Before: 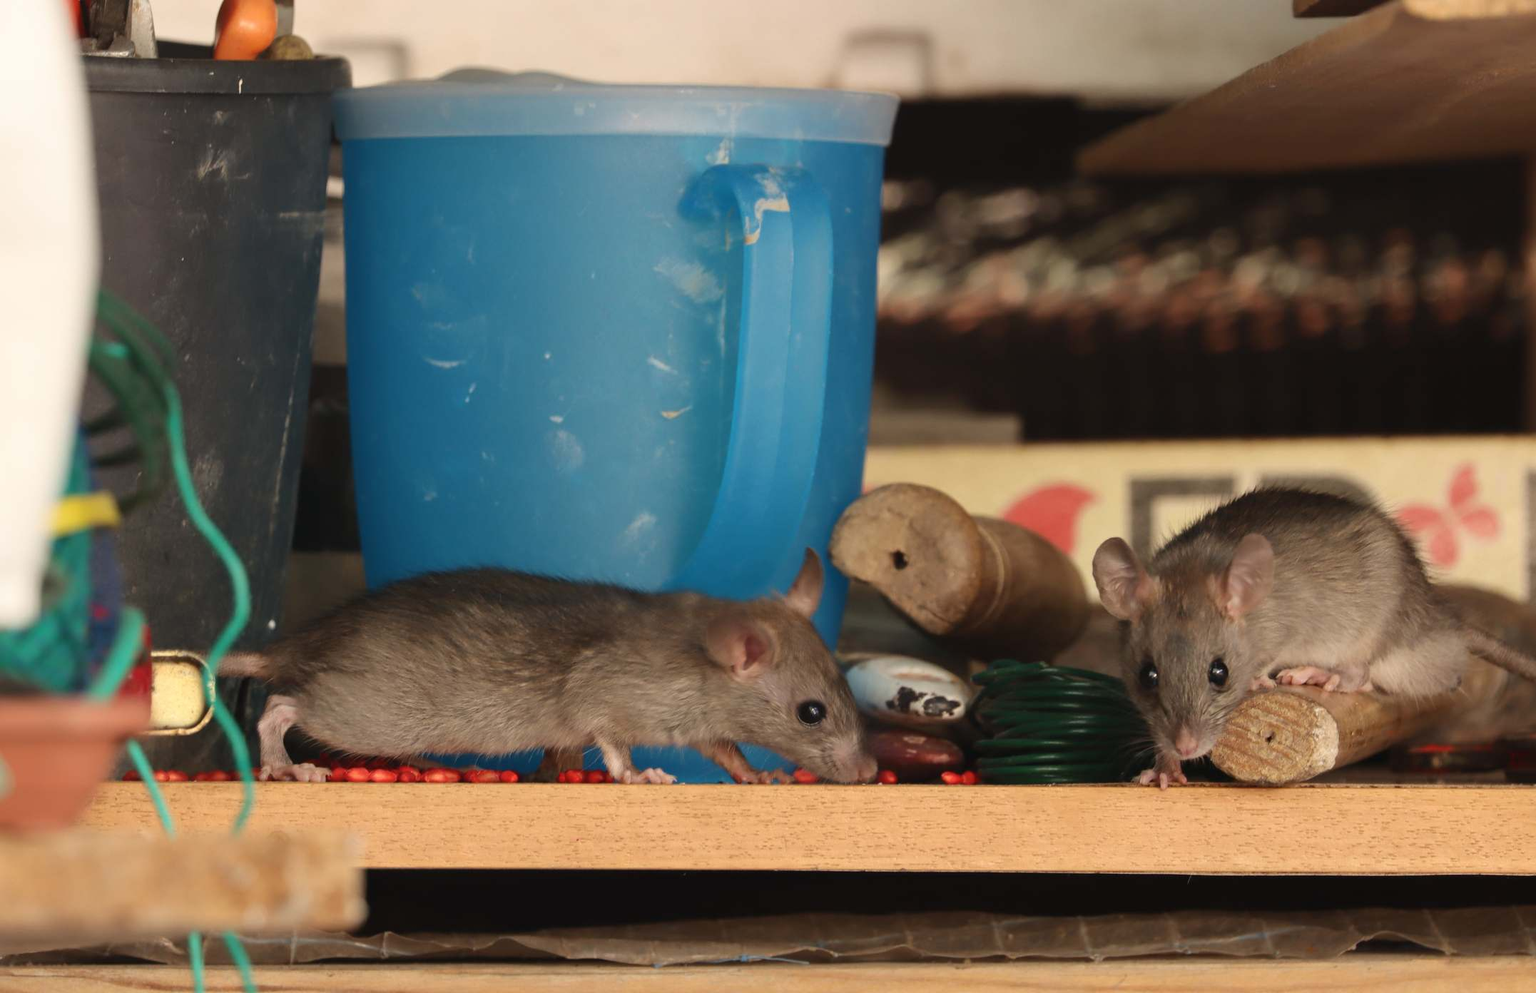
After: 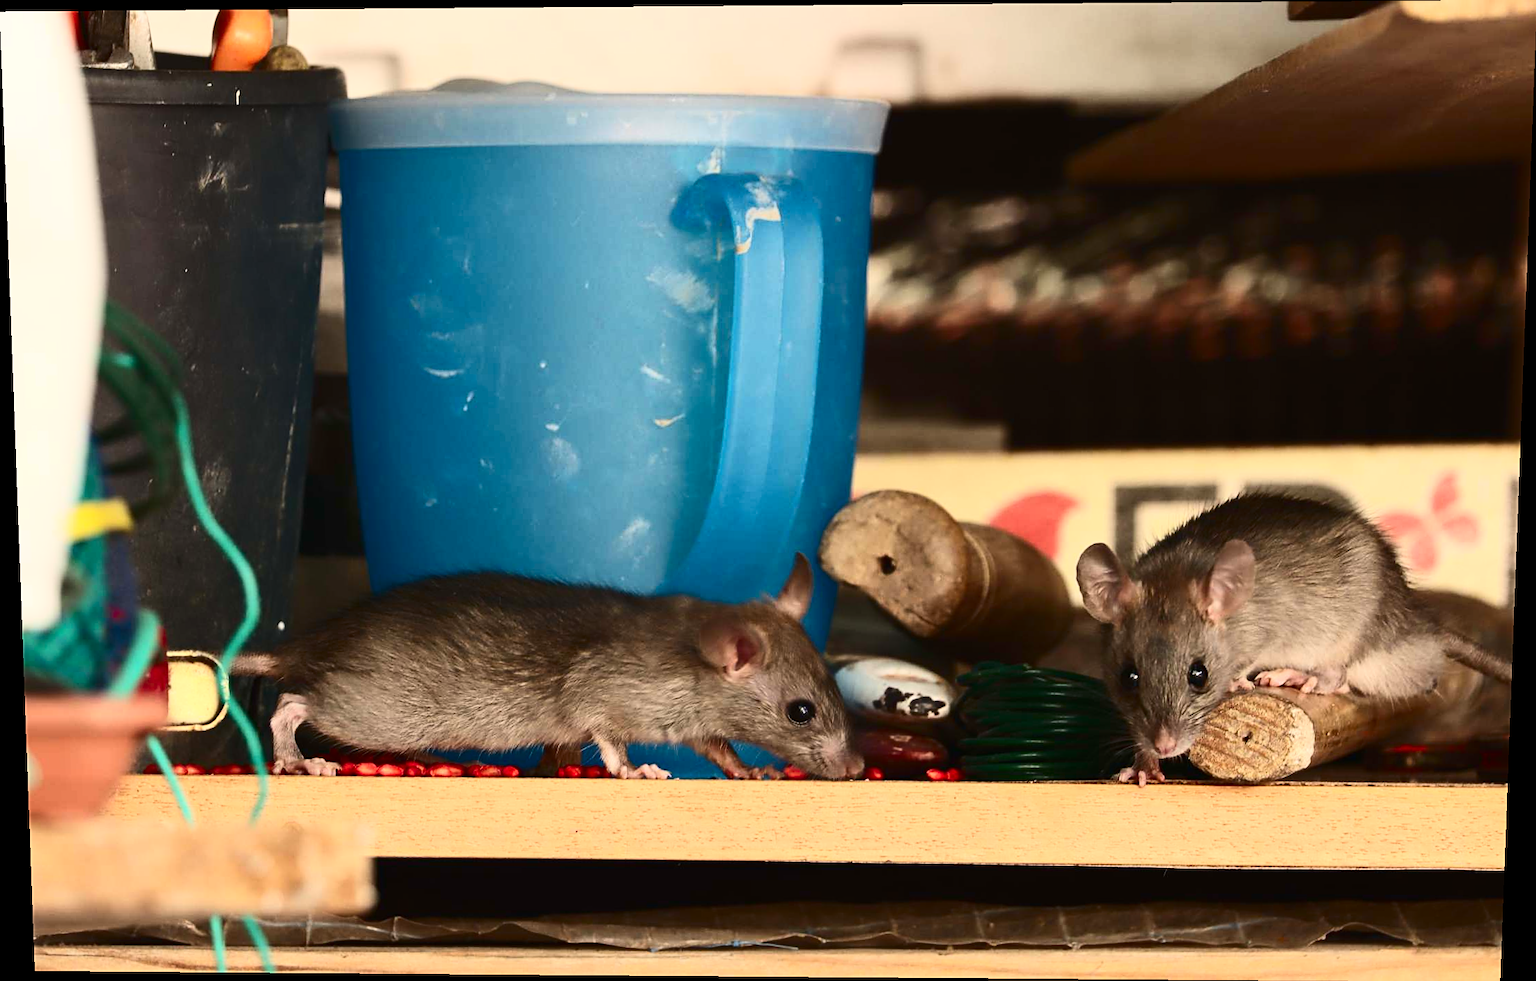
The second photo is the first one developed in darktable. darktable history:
contrast brightness saturation: contrast 0.4, brightness 0.1, saturation 0.21
rotate and perspective: lens shift (vertical) 0.048, lens shift (horizontal) -0.024, automatic cropping off
sharpen: on, module defaults
